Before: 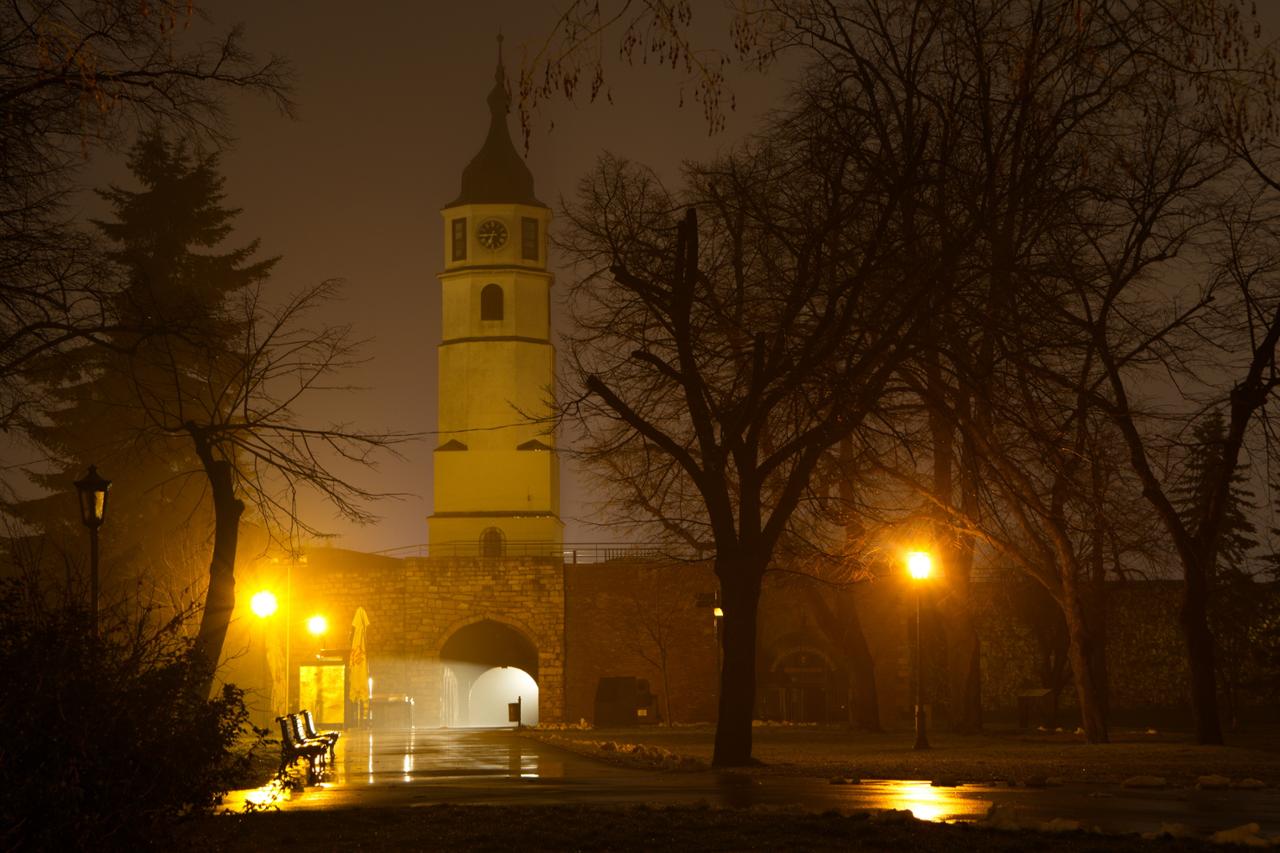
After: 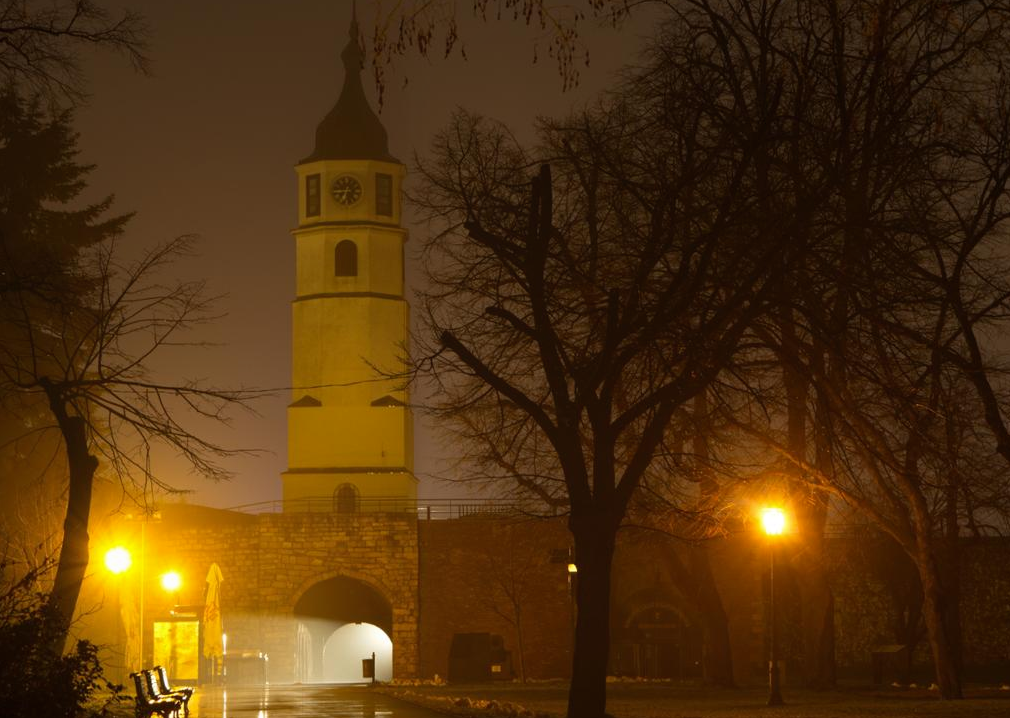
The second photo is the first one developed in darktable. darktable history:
local contrast: mode bilateral grid, contrast 100, coarseness 100, detail 91%, midtone range 0.2
crop: left 11.476%, top 5.225%, right 9.604%, bottom 10.56%
